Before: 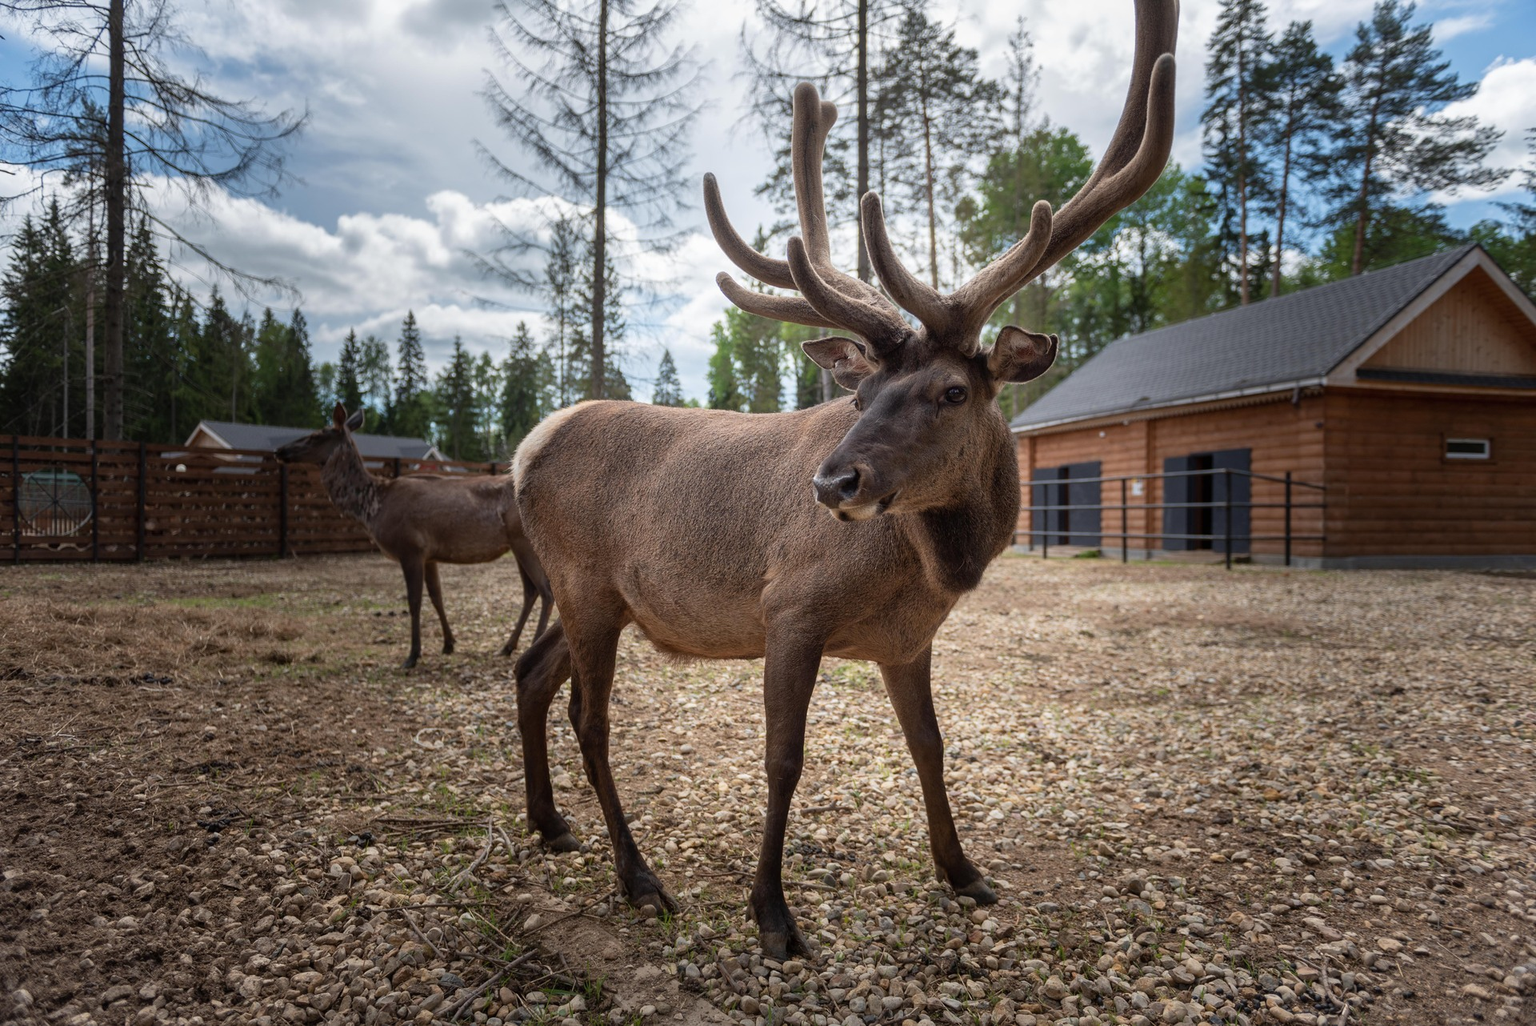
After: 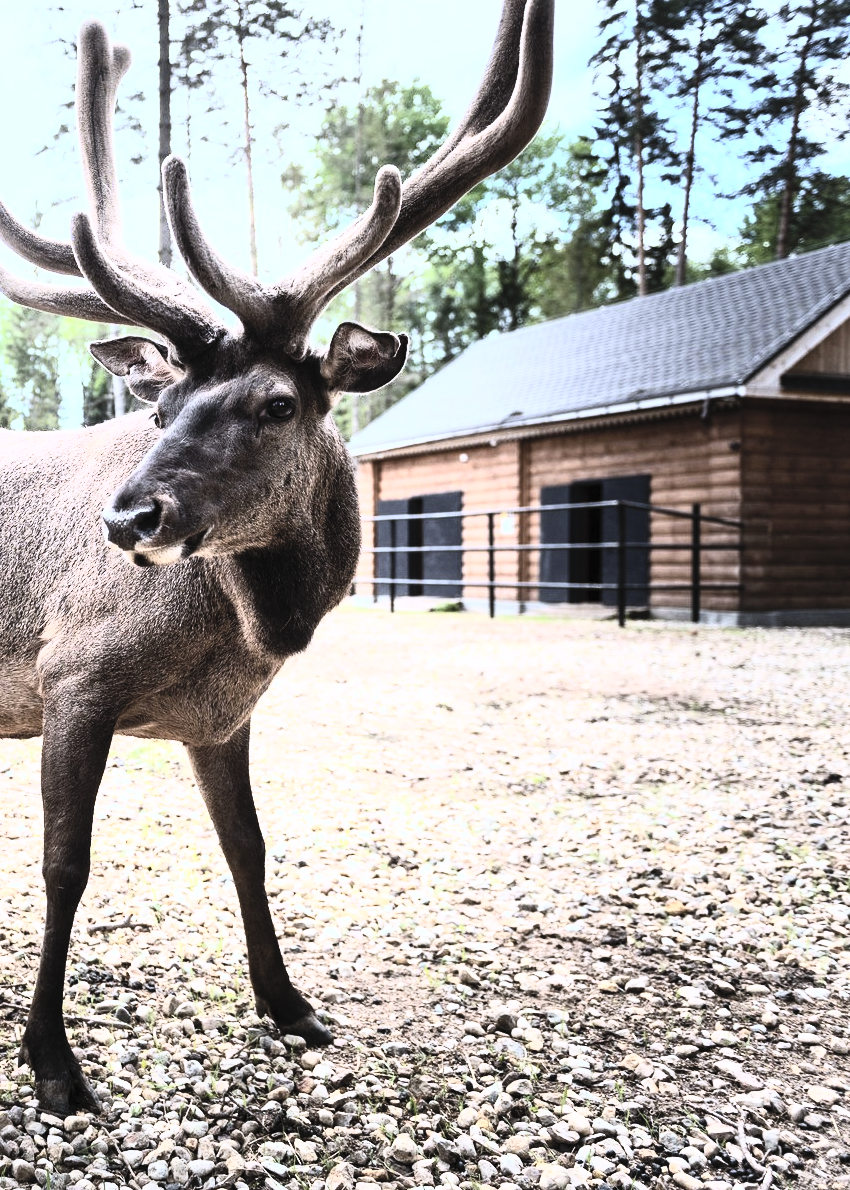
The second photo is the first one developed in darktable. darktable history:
contrast brightness saturation: contrast 0.43, brightness 0.56, saturation -0.19
white balance: red 0.926, green 1.003, blue 1.133
crop: left 47.628%, top 6.643%, right 7.874%
rgb curve: curves: ch0 [(0, 0) (0.21, 0.15) (0.24, 0.21) (0.5, 0.75) (0.75, 0.96) (0.89, 0.99) (1, 1)]; ch1 [(0, 0.02) (0.21, 0.13) (0.25, 0.2) (0.5, 0.67) (0.75, 0.9) (0.89, 0.97) (1, 1)]; ch2 [(0, 0.02) (0.21, 0.13) (0.25, 0.2) (0.5, 0.67) (0.75, 0.9) (0.89, 0.97) (1, 1)], compensate middle gray true
